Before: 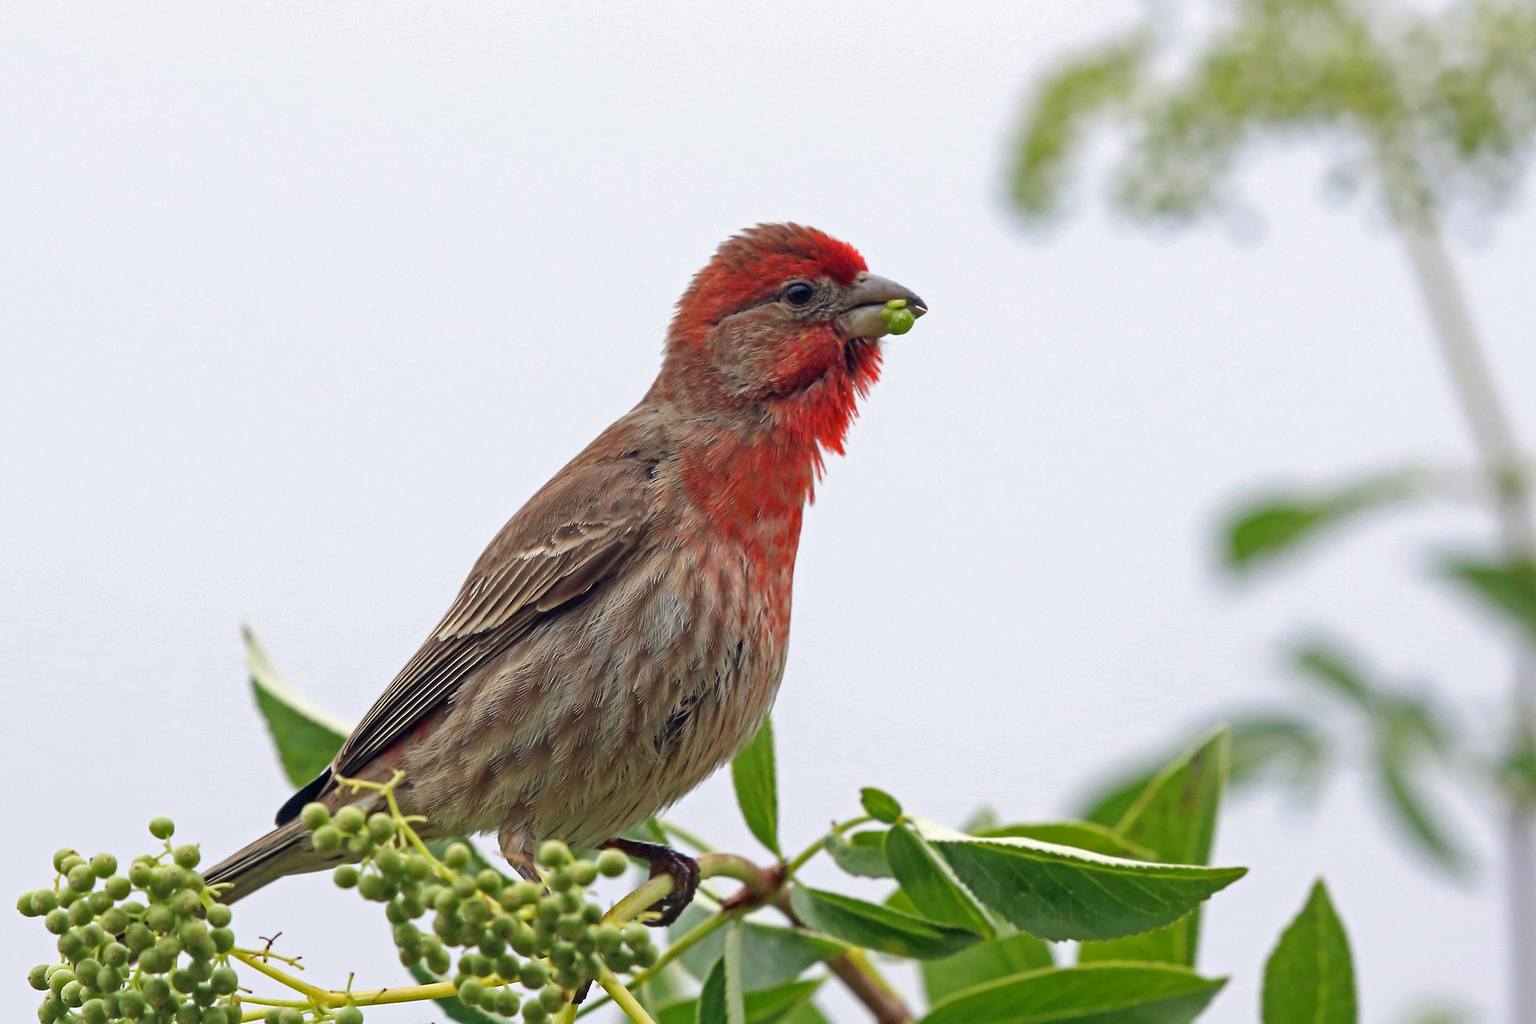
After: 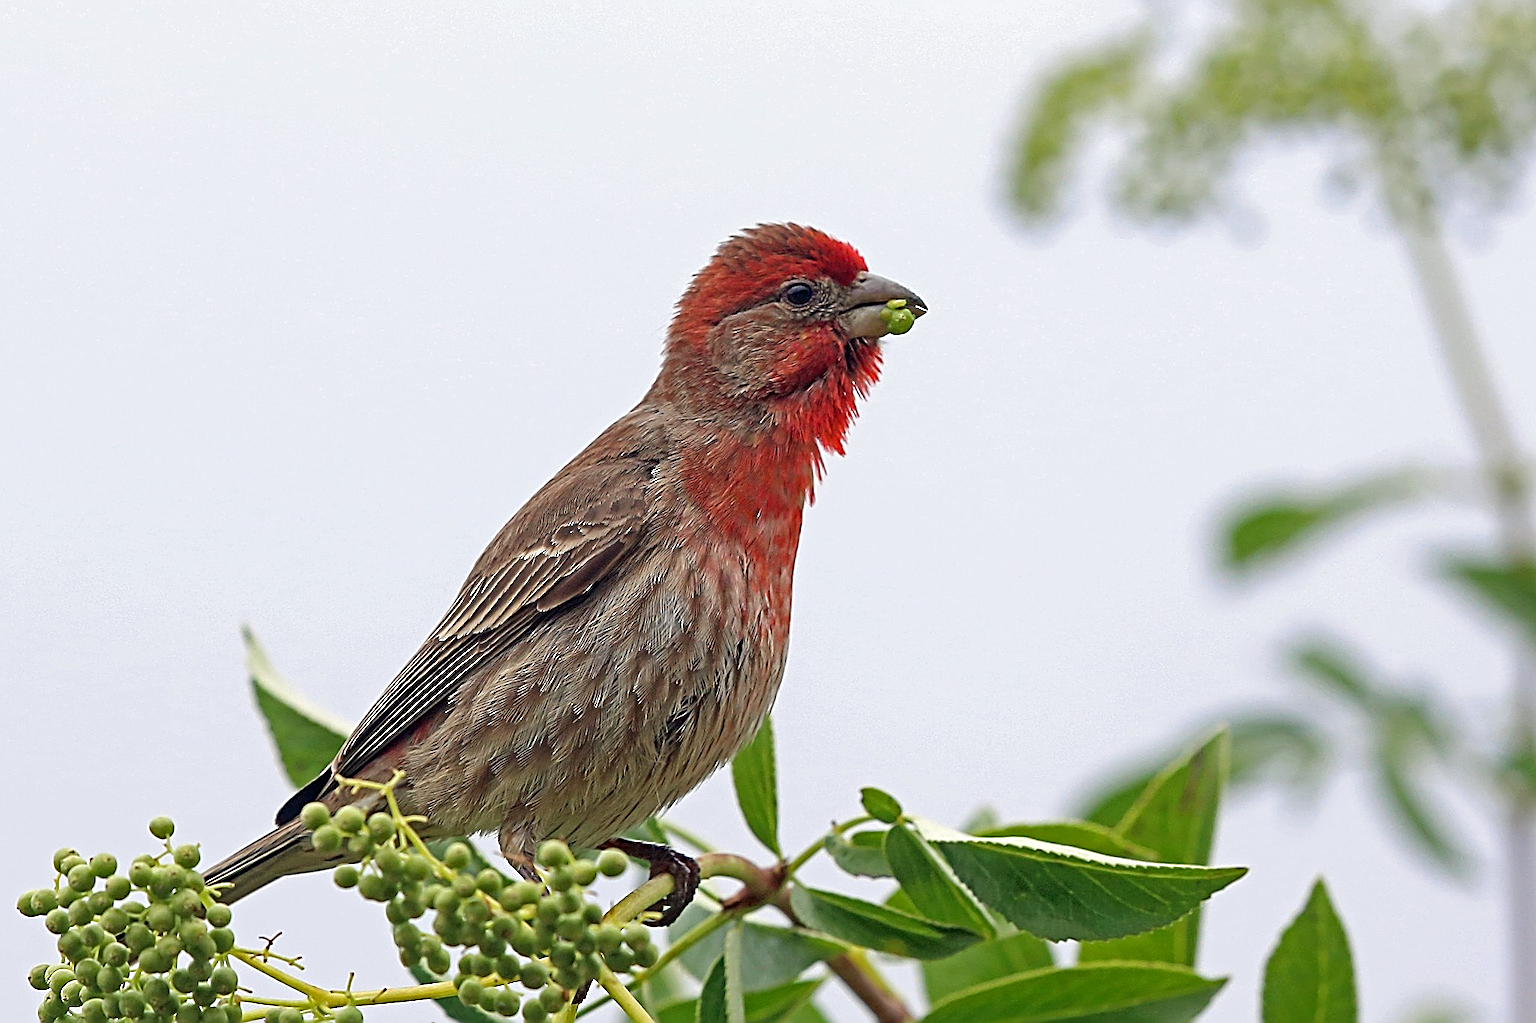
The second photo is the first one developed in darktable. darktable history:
sharpen: amount 1.85
